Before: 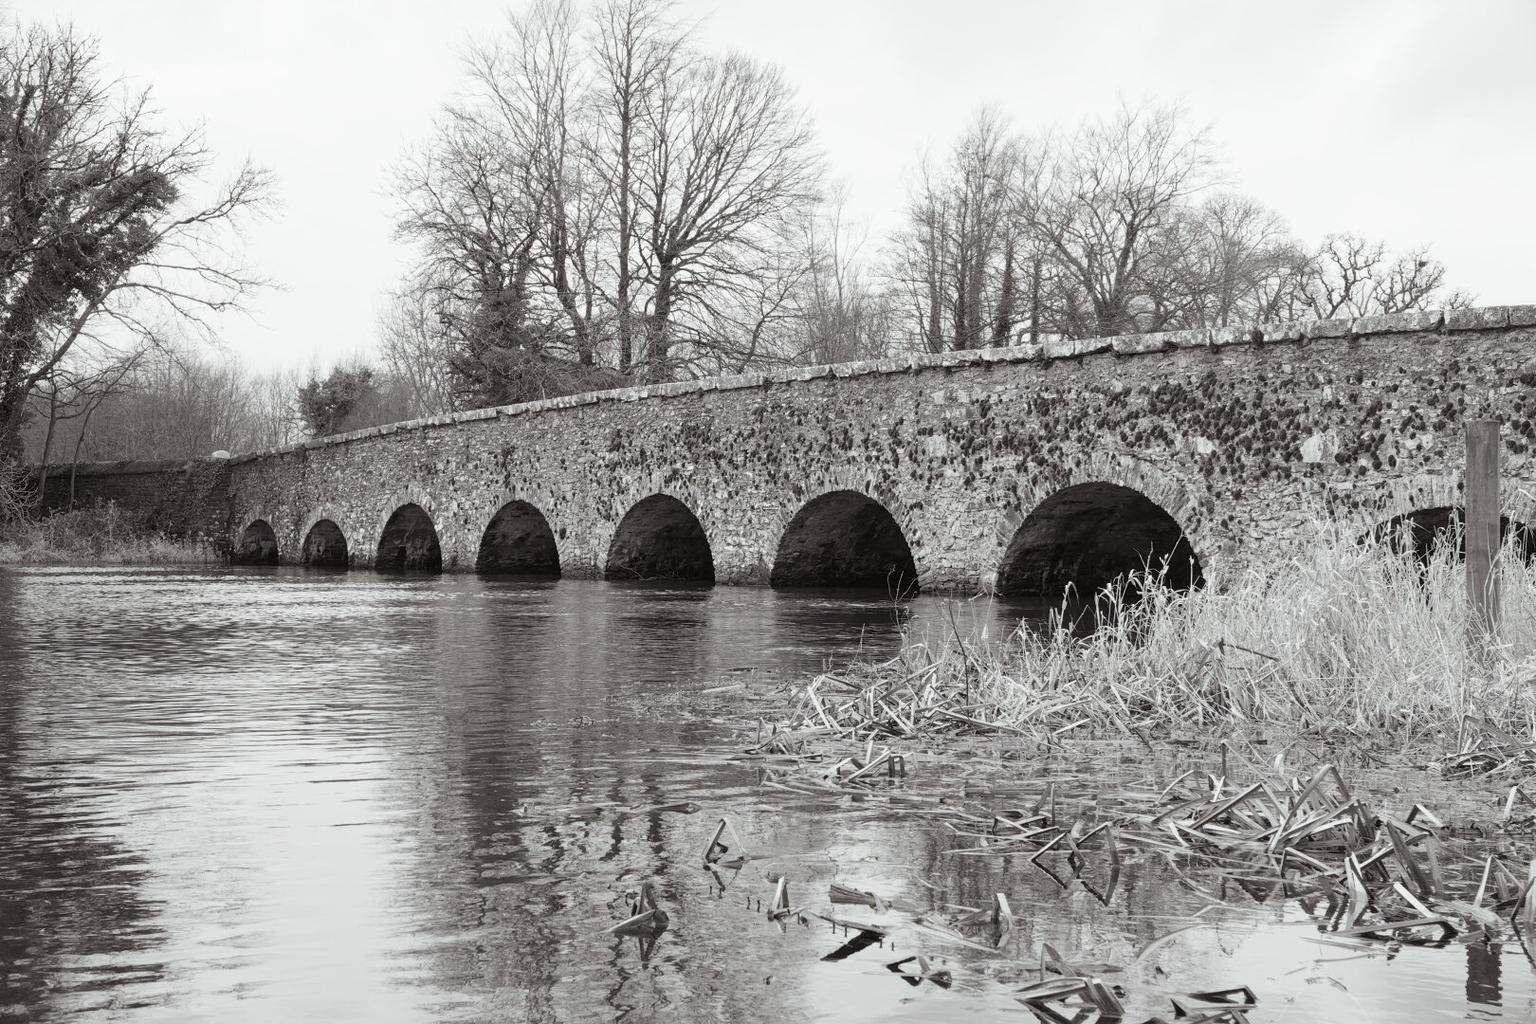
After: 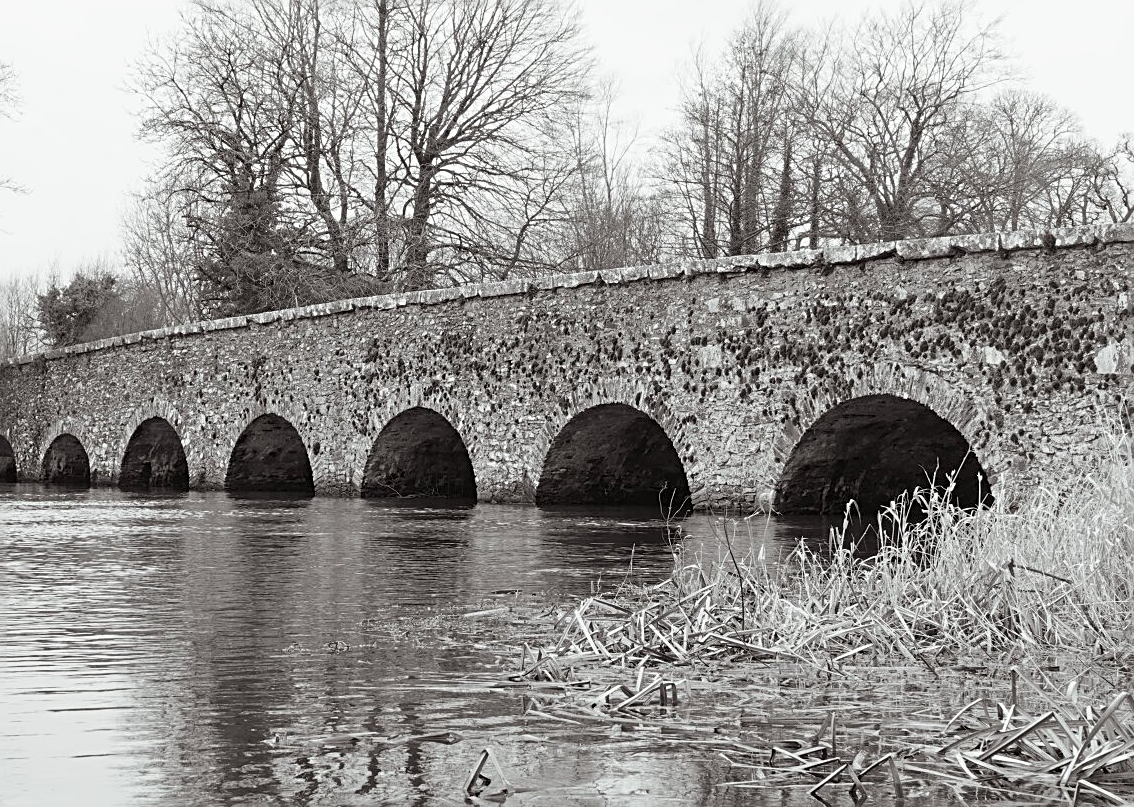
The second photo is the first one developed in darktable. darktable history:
sharpen: radius 2.781
crop and rotate: left 17.122%, top 10.74%, right 12.849%, bottom 14.518%
